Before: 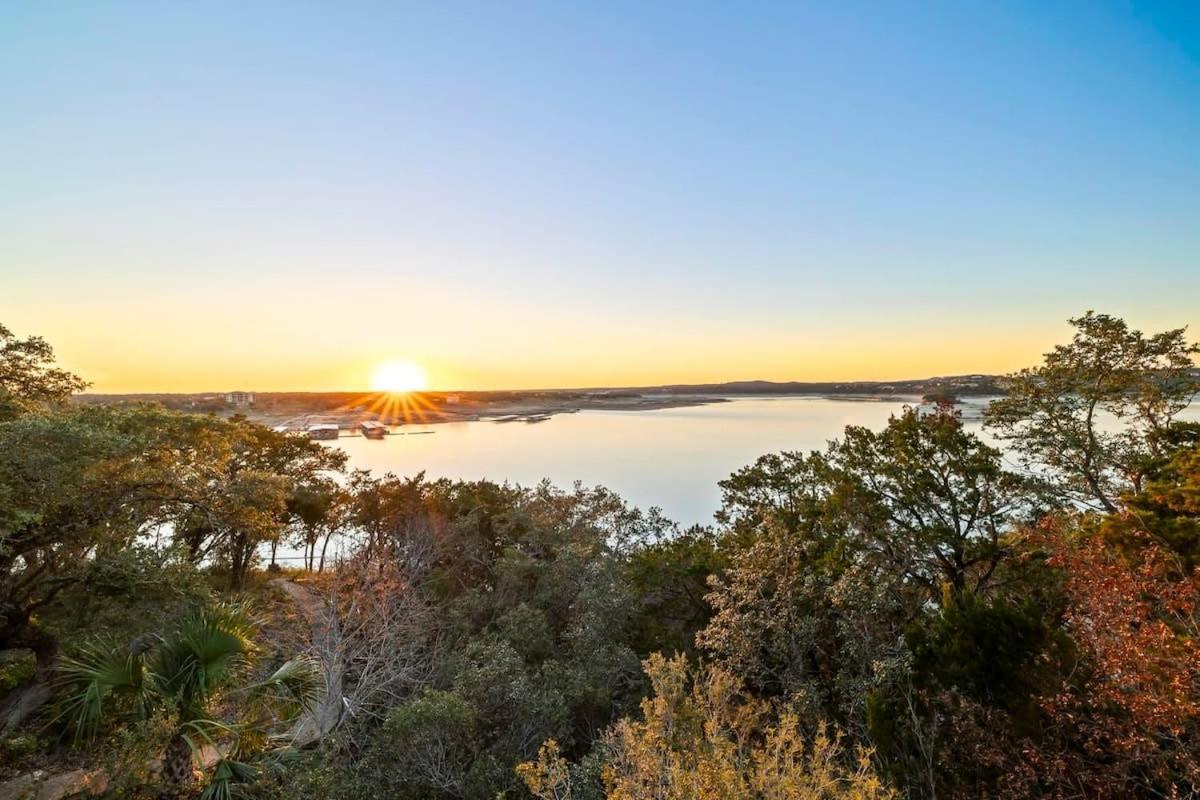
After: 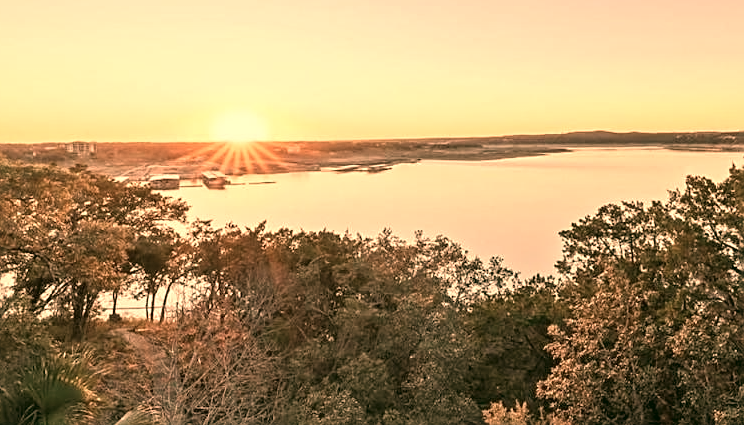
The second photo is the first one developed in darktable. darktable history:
crop: left 13.312%, top 31.28%, right 24.627%, bottom 15.582%
color correction: highlights a* 4.02, highlights b* 4.98, shadows a* -7.55, shadows b* 4.98
white balance: red 1.467, blue 0.684
contrast brightness saturation: contrast -0.05, saturation -0.41
sharpen: on, module defaults
